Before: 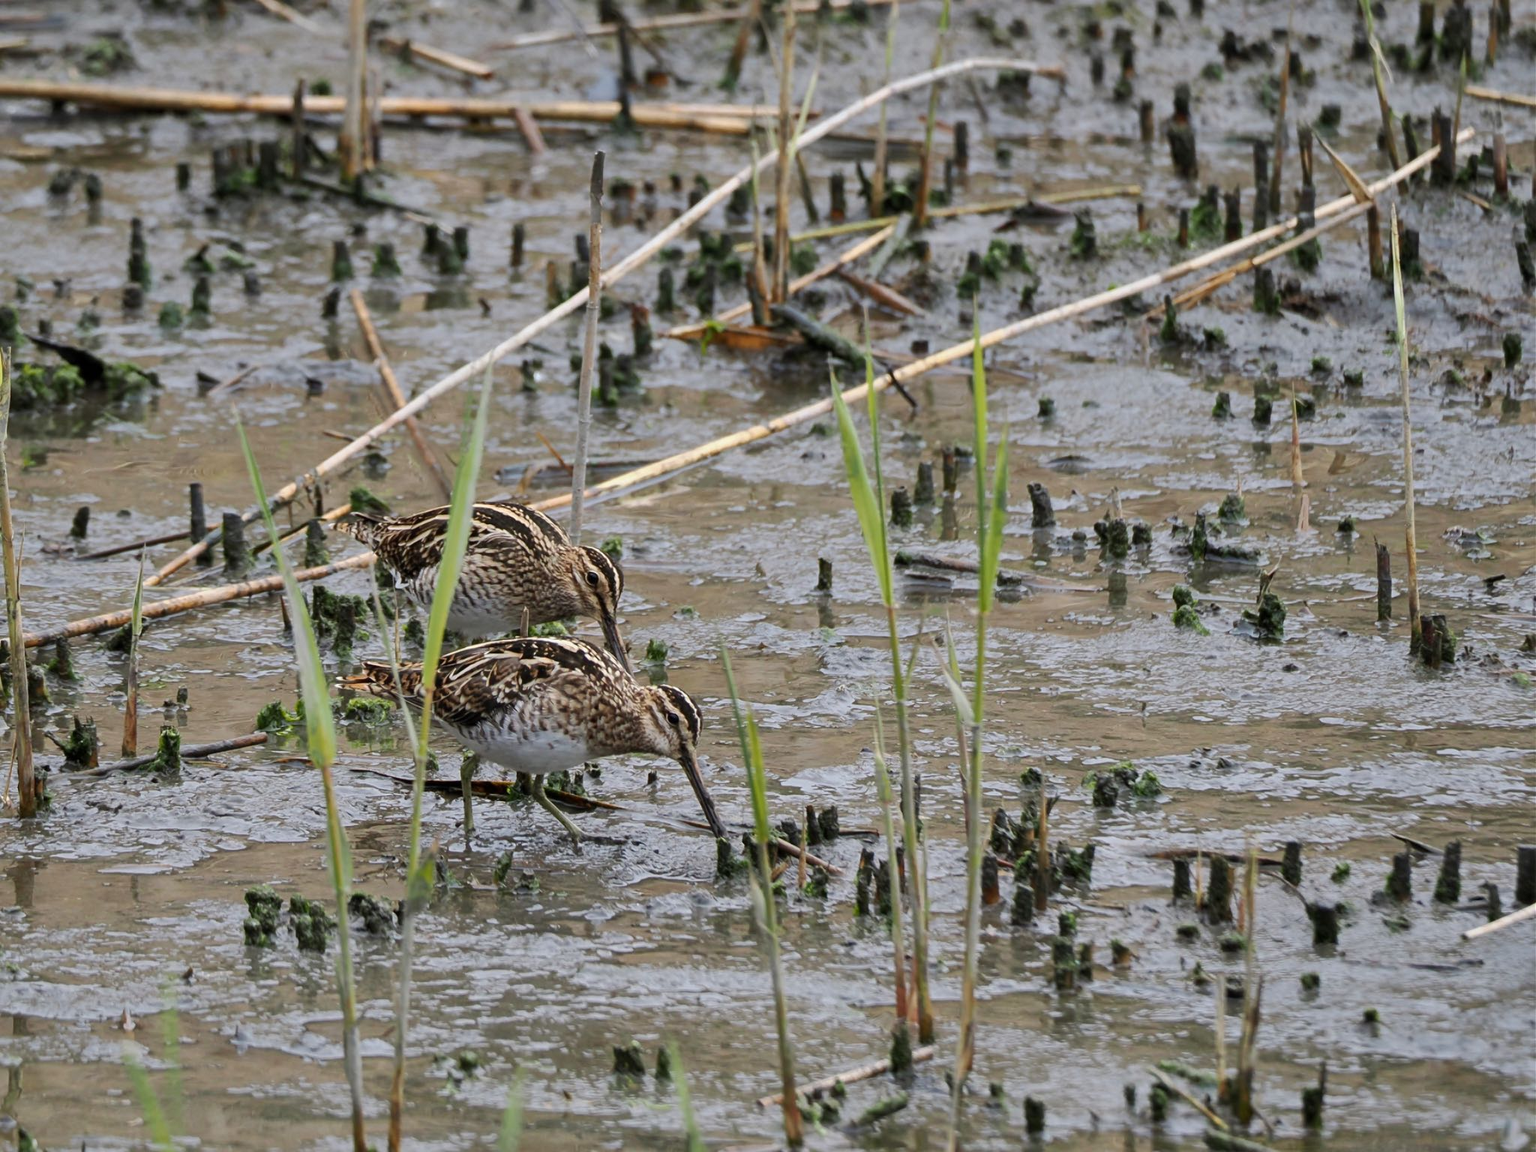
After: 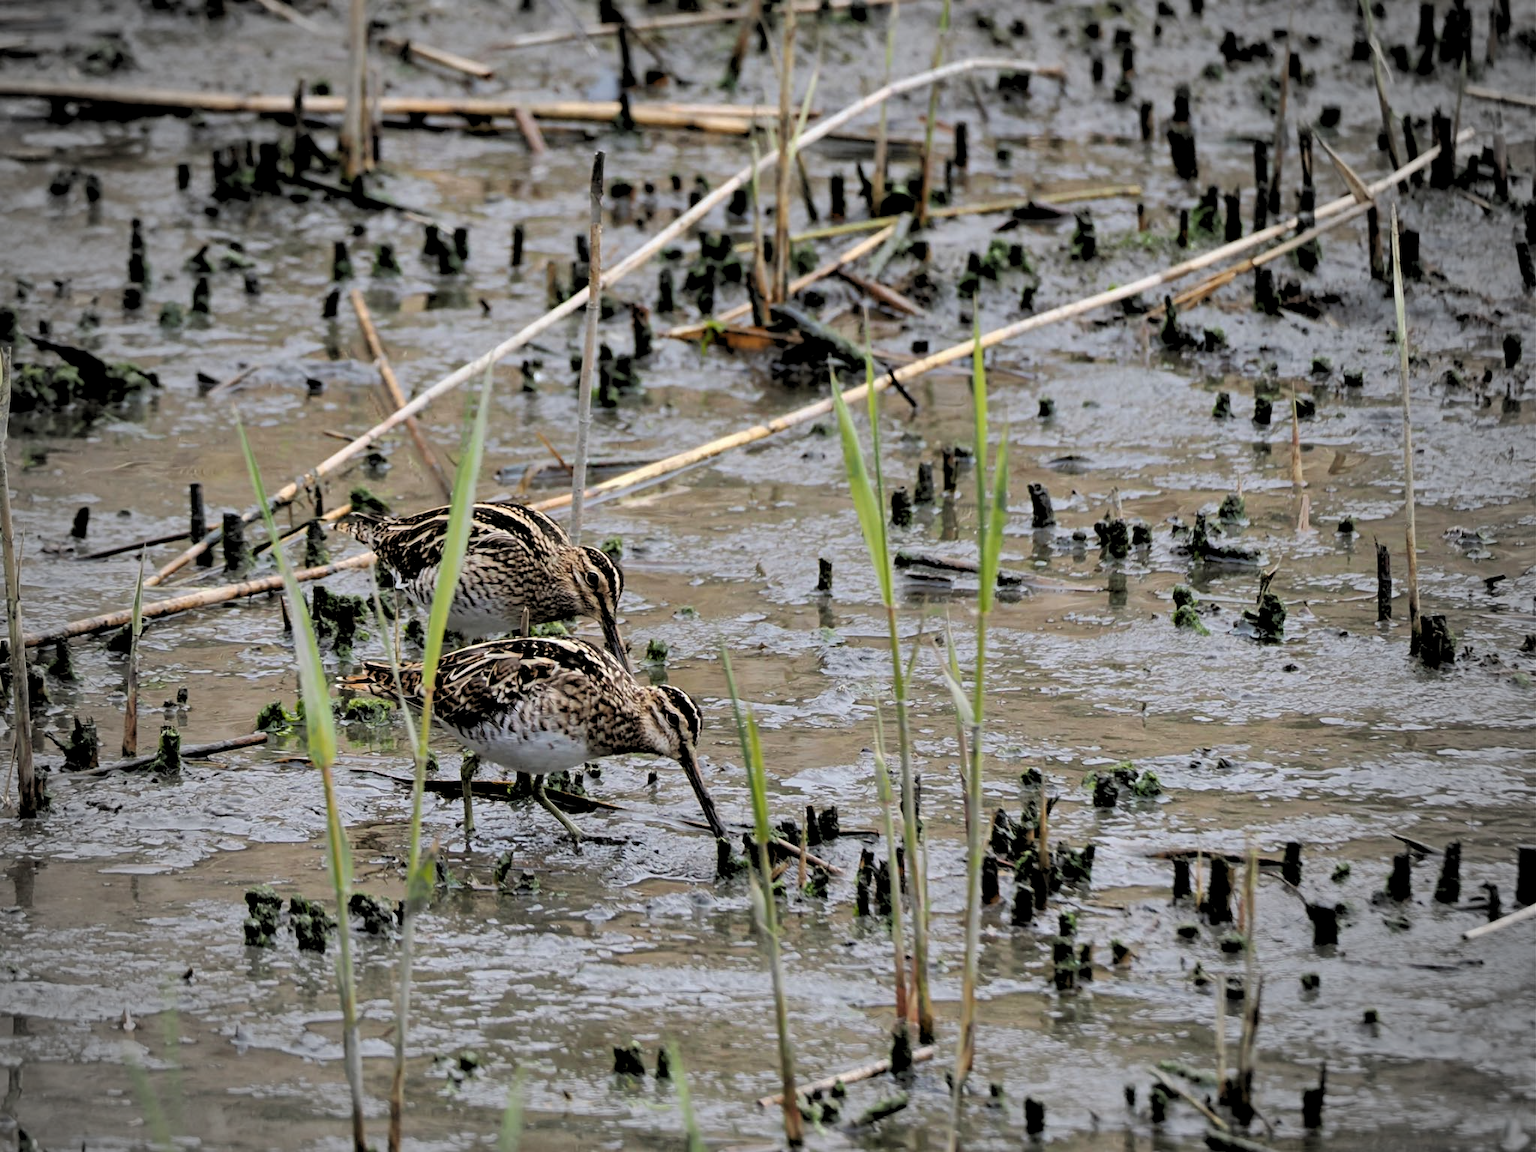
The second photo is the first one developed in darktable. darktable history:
vignetting: fall-off start 67.15%, brightness -0.442, saturation -0.691, width/height ratio 1.011, unbound false
rgb levels: levels [[0.029, 0.461, 0.922], [0, 0.5, 1], [0, 0.5, 1]]
